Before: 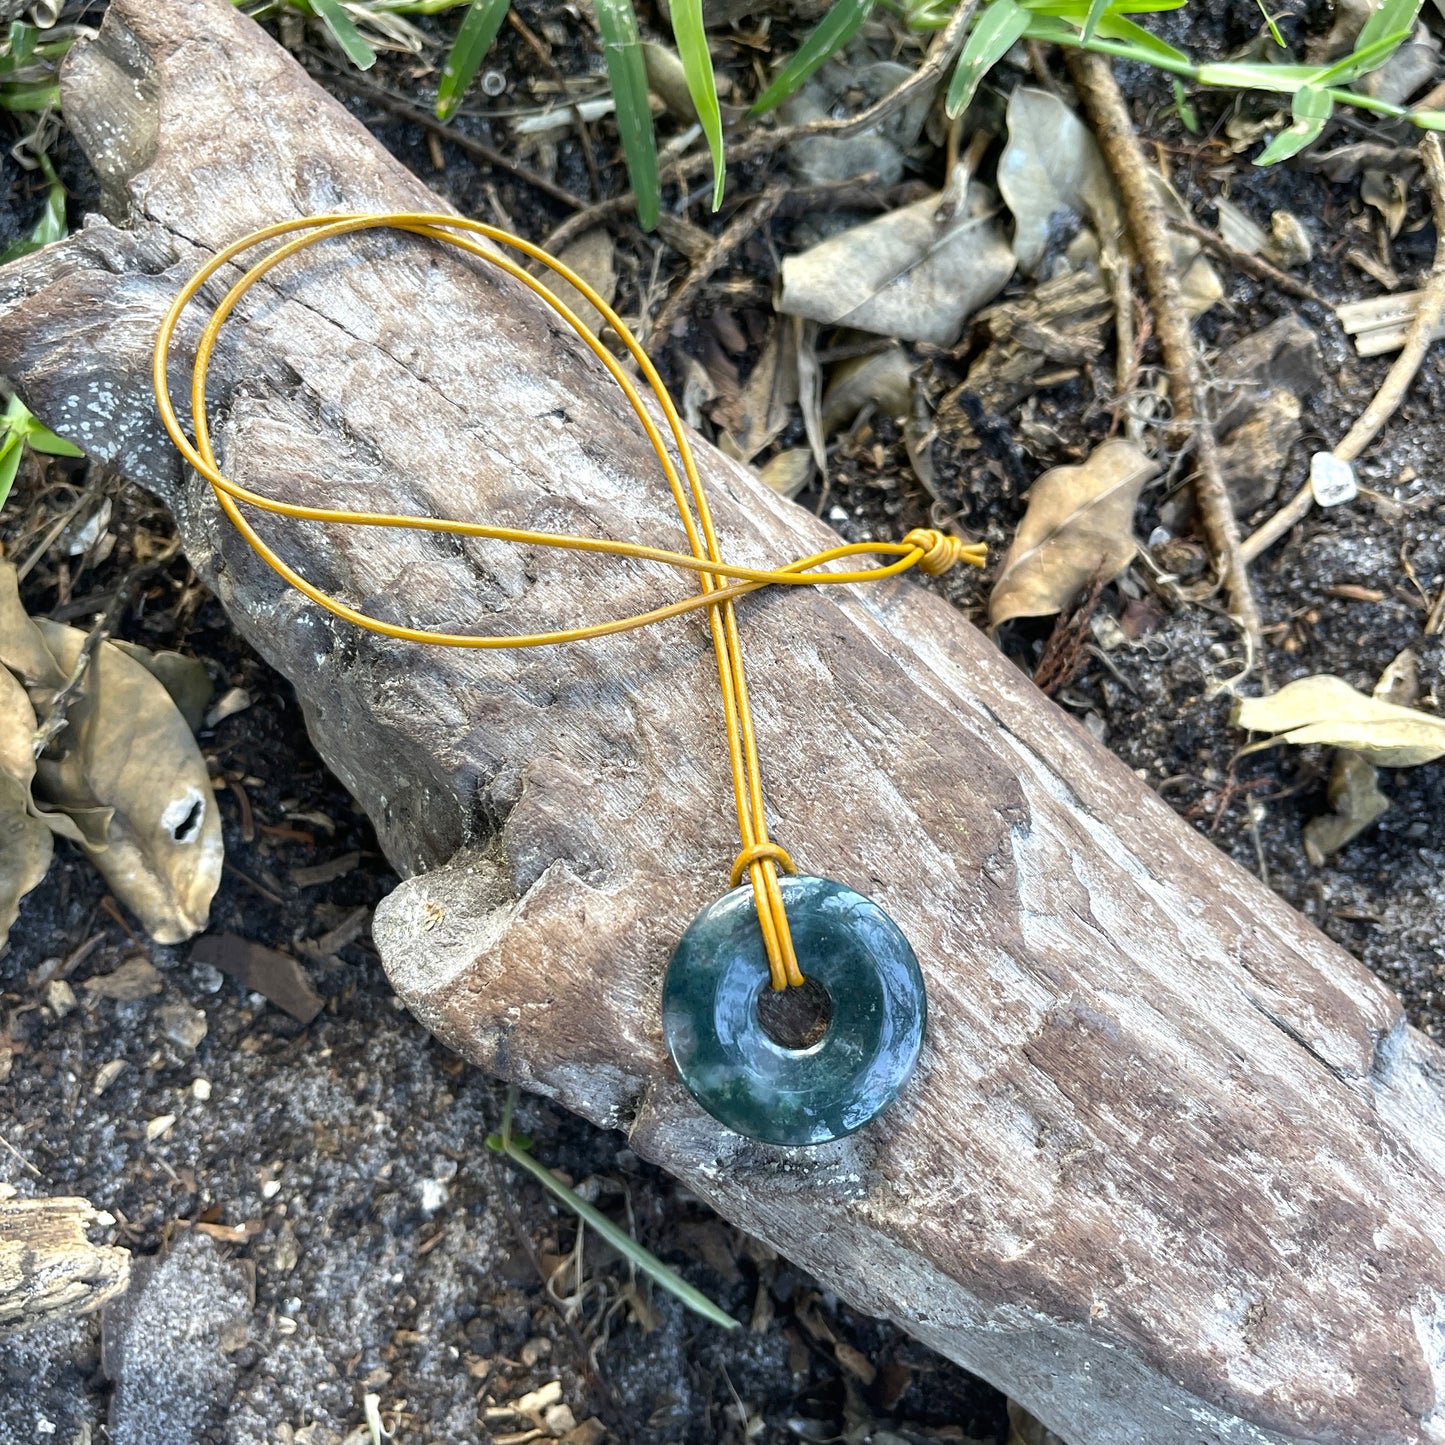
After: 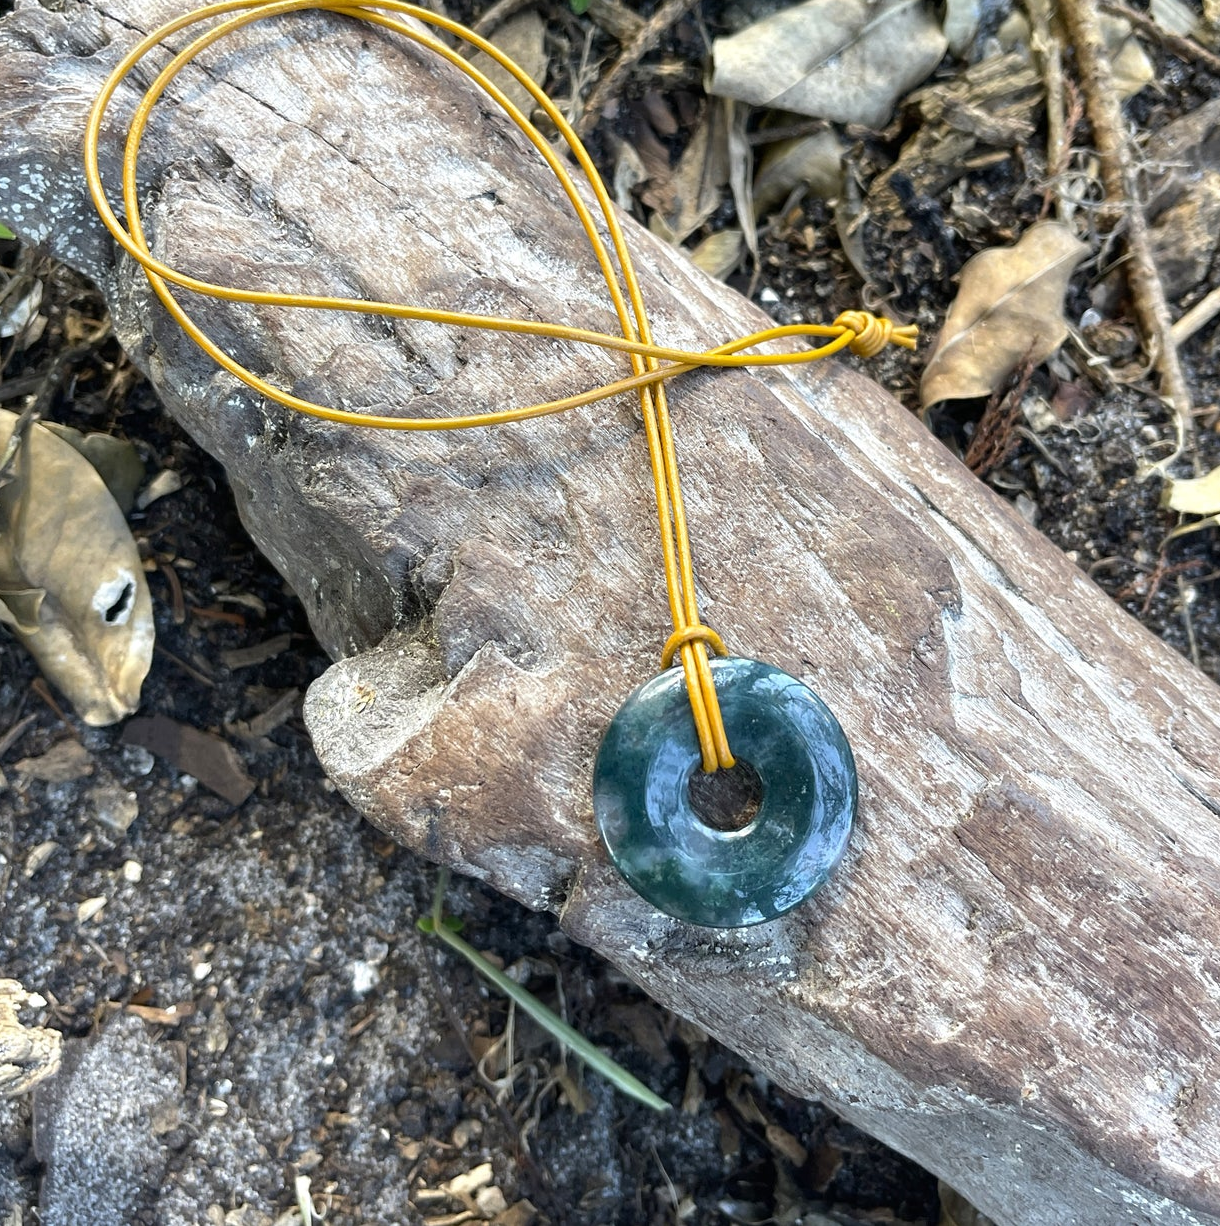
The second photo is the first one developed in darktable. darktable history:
crop and rotate: left 4.843%, top 15.151%, right 10.71%
